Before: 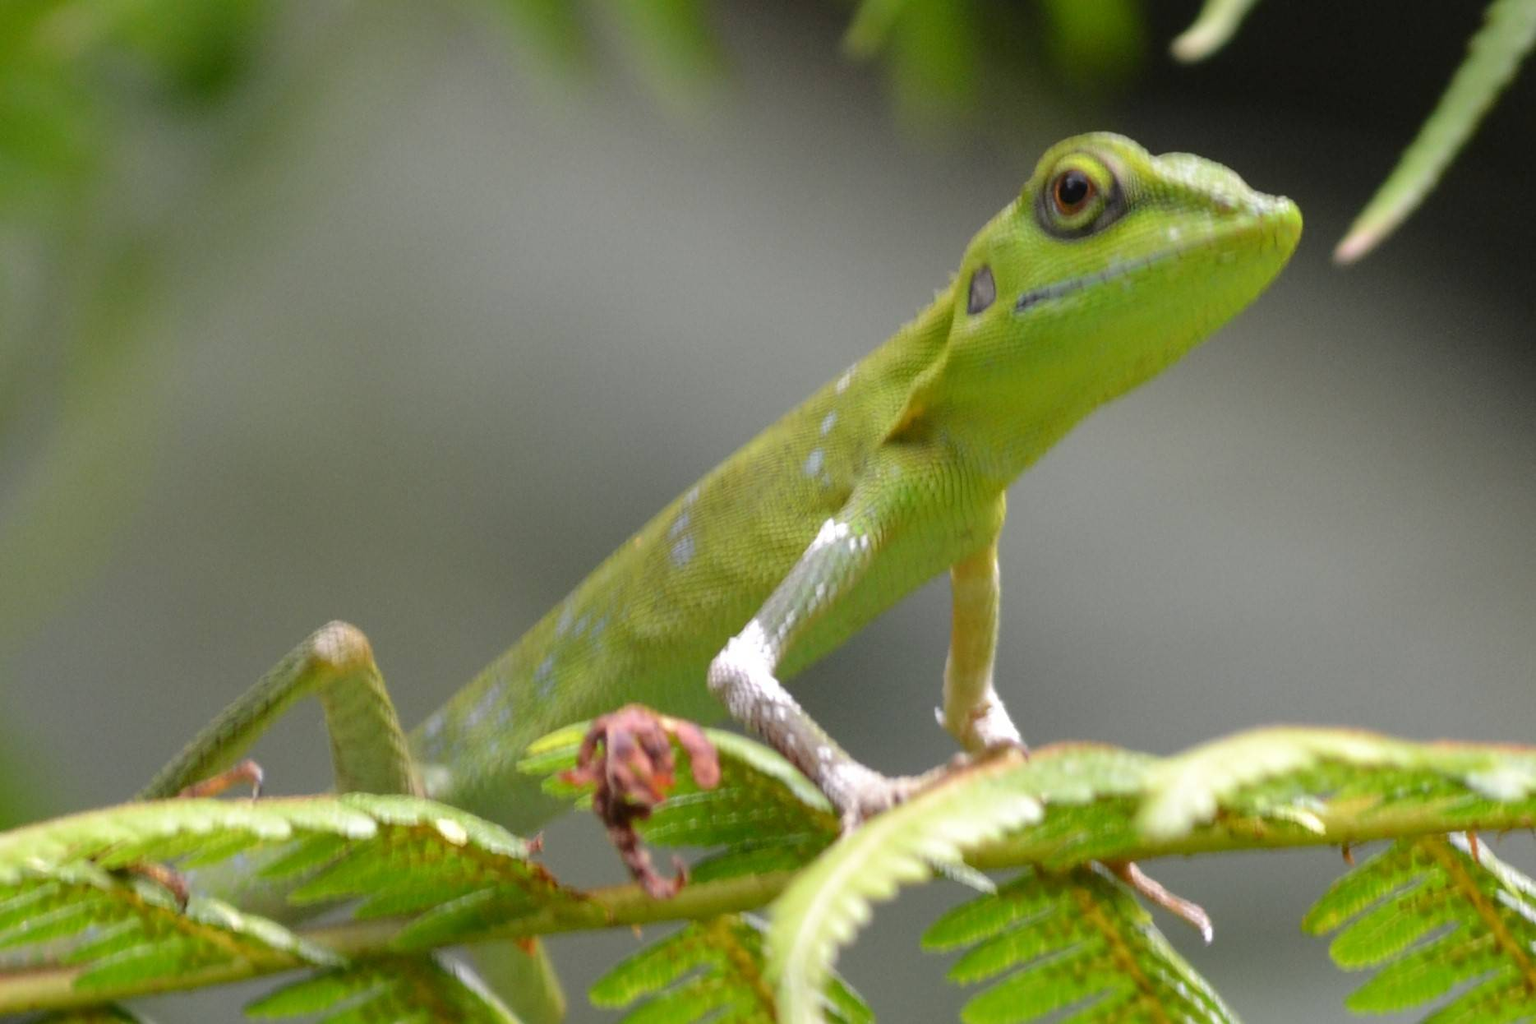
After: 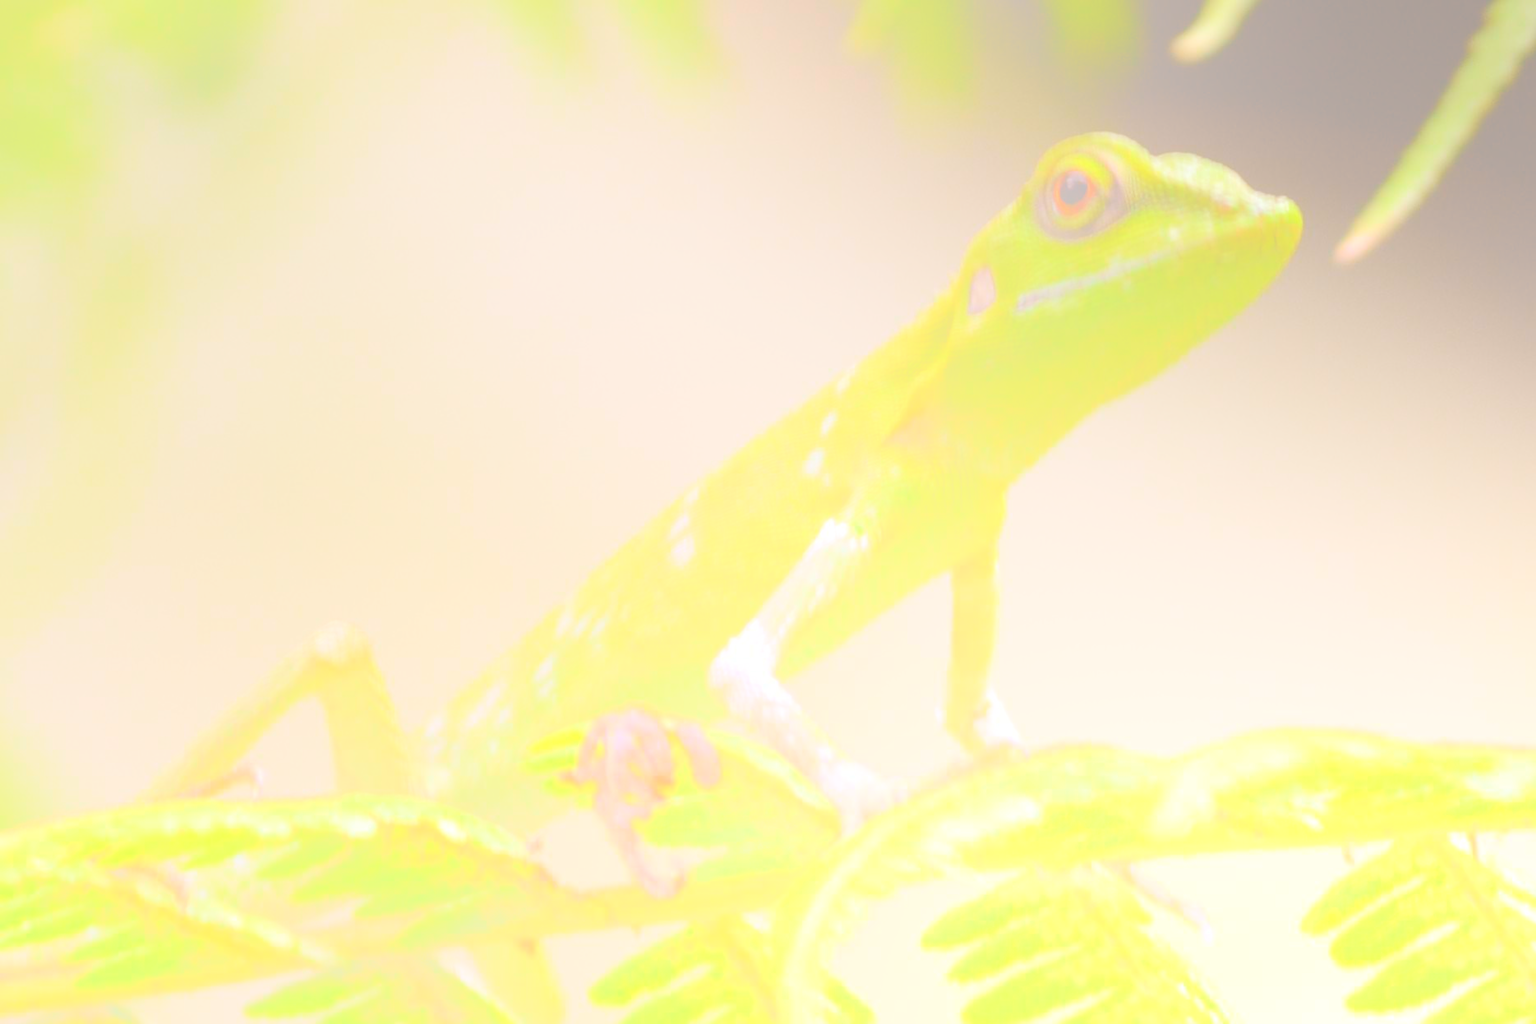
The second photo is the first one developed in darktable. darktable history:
rgb levels: mode RGB, independent channels, levels [[0, 0.5, 1], [0, 0.521, 1], [0, 0.536, 1]]
bloom: size 85%, threshold 5%, strength 85%
